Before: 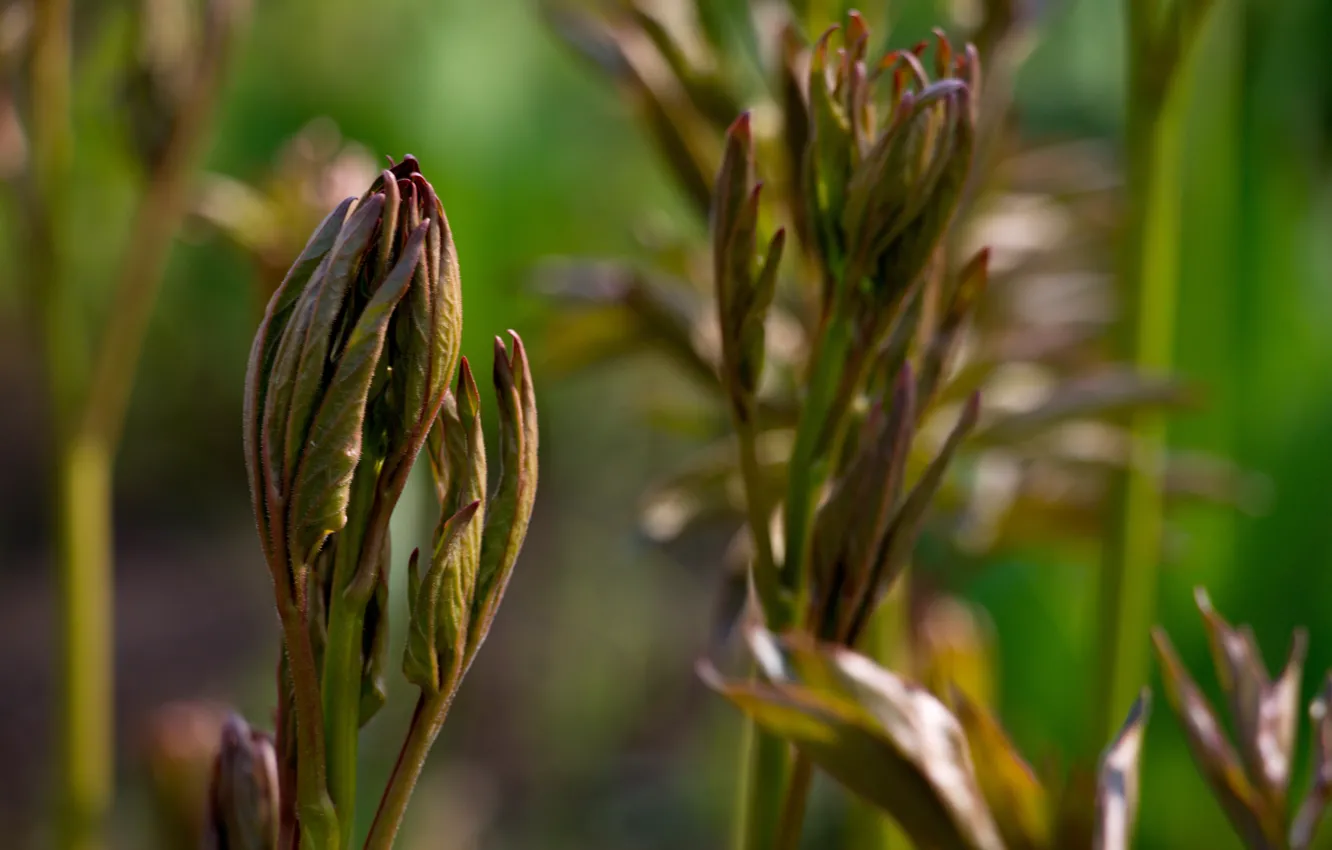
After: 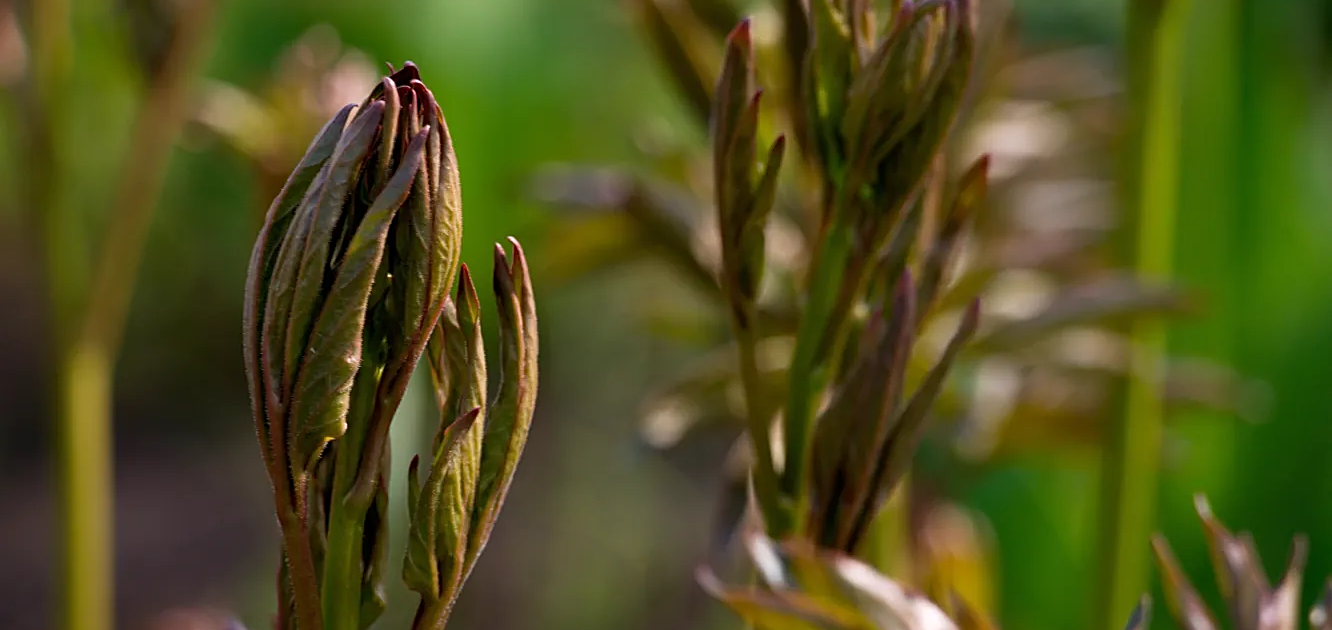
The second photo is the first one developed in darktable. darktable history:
sharpen: radius 1.94
crop: top 11.043%, bottom 13.878%
